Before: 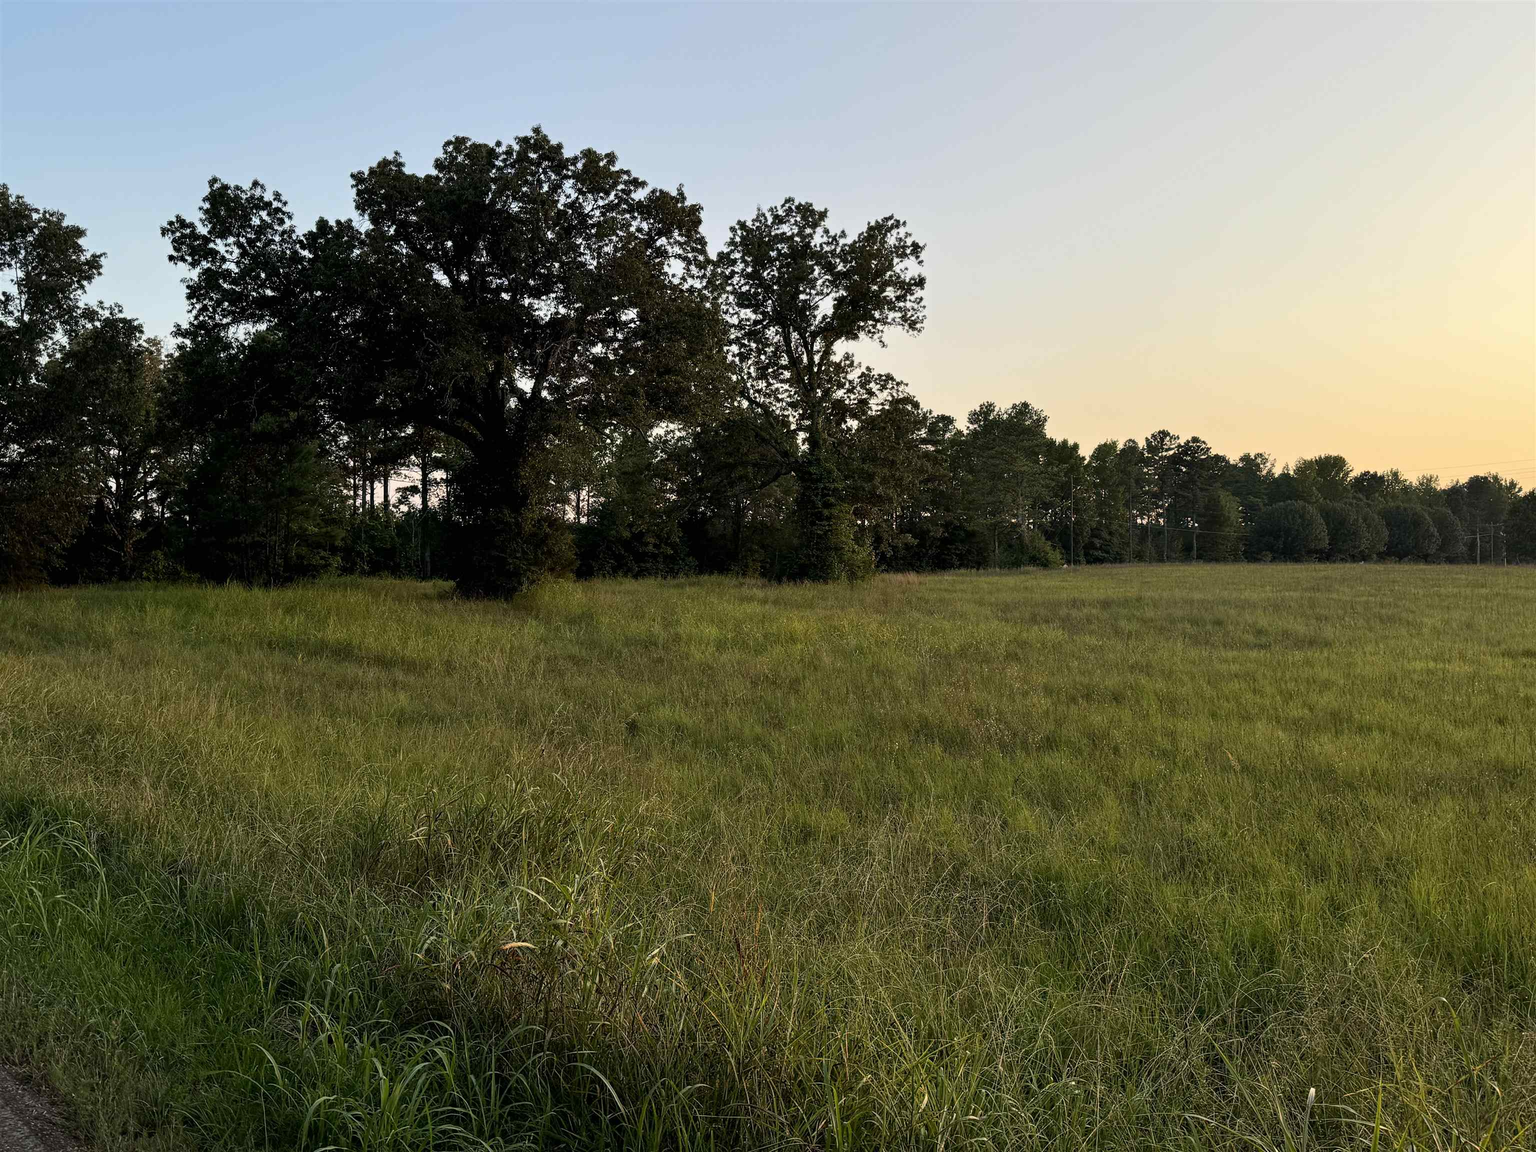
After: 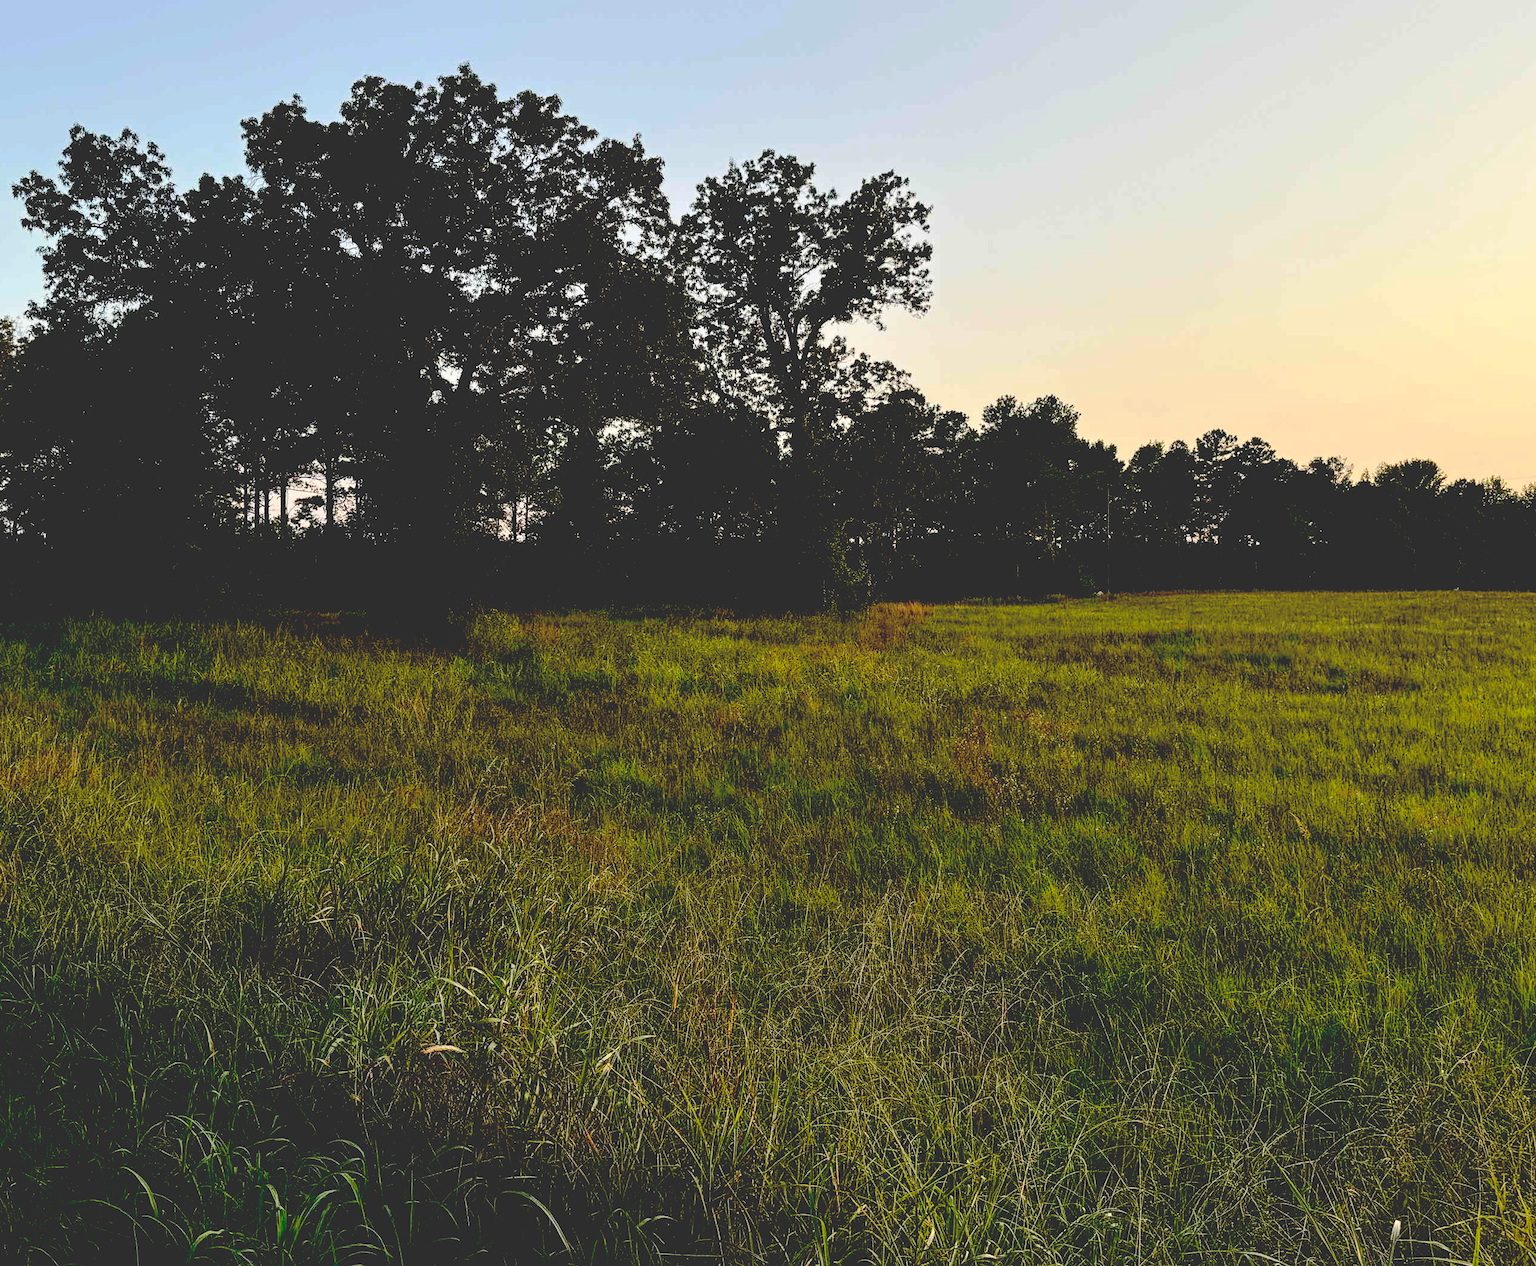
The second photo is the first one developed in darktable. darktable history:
base curve: curves: ch0 [(0.065, 0.026) (0.236, 0.358) (0.53, 0.546) (0.777, 0.841) (0.924, 0.992)], preserve colors none
crop: left 9.803%, top 6.339%, right 7.014%, bottom 2.195%
